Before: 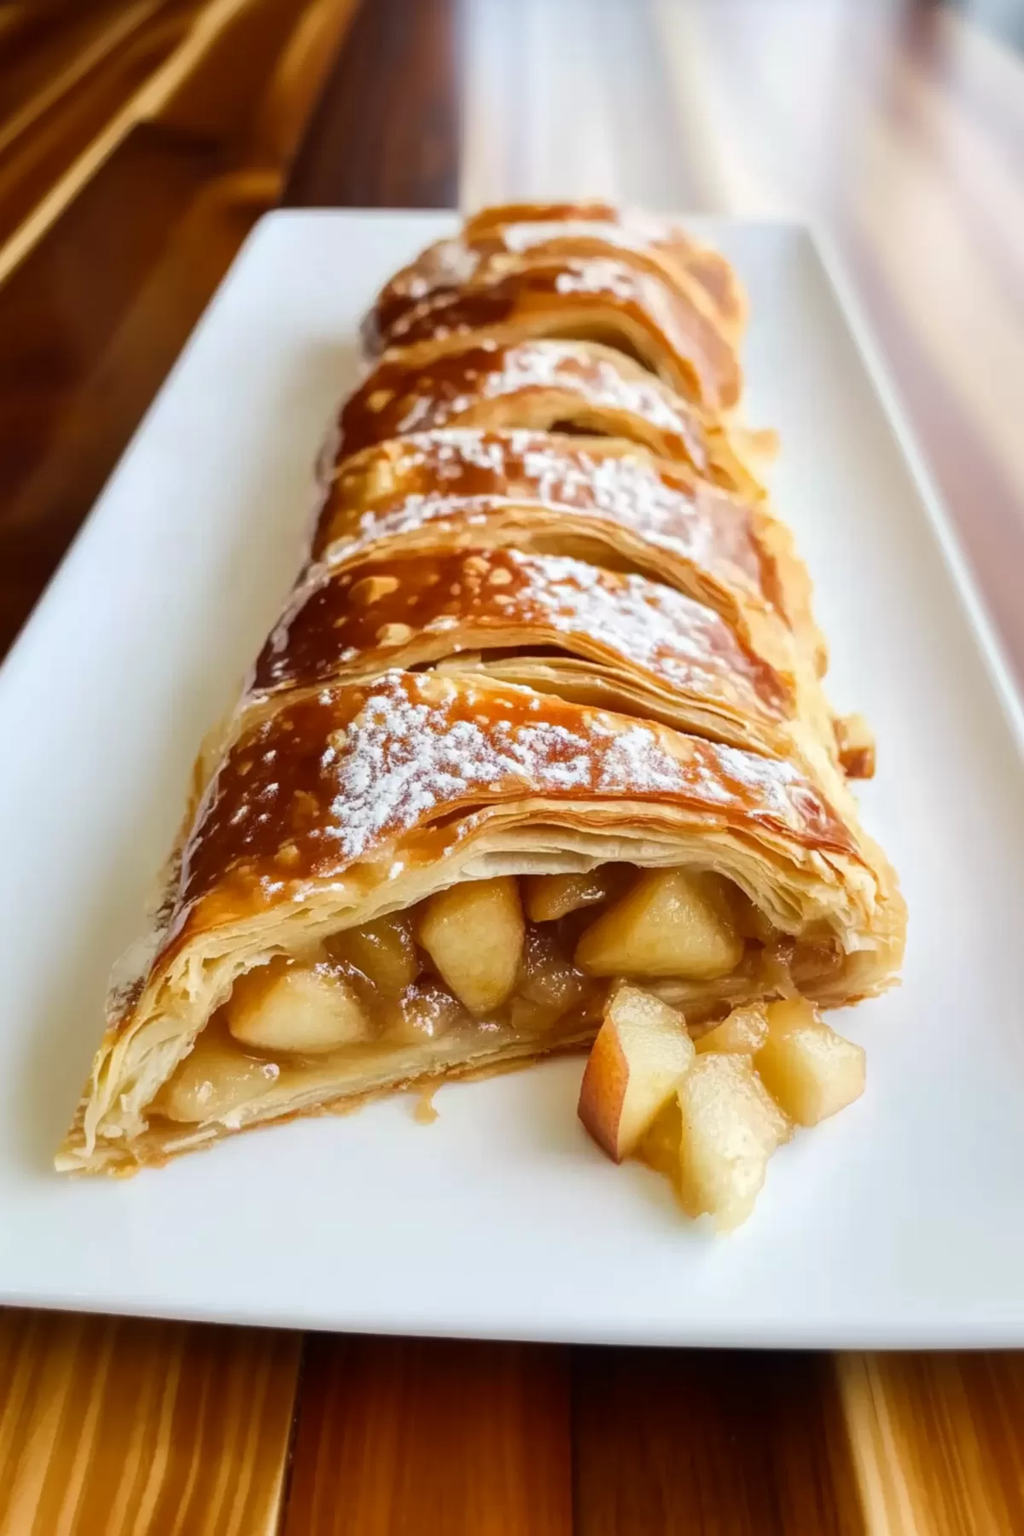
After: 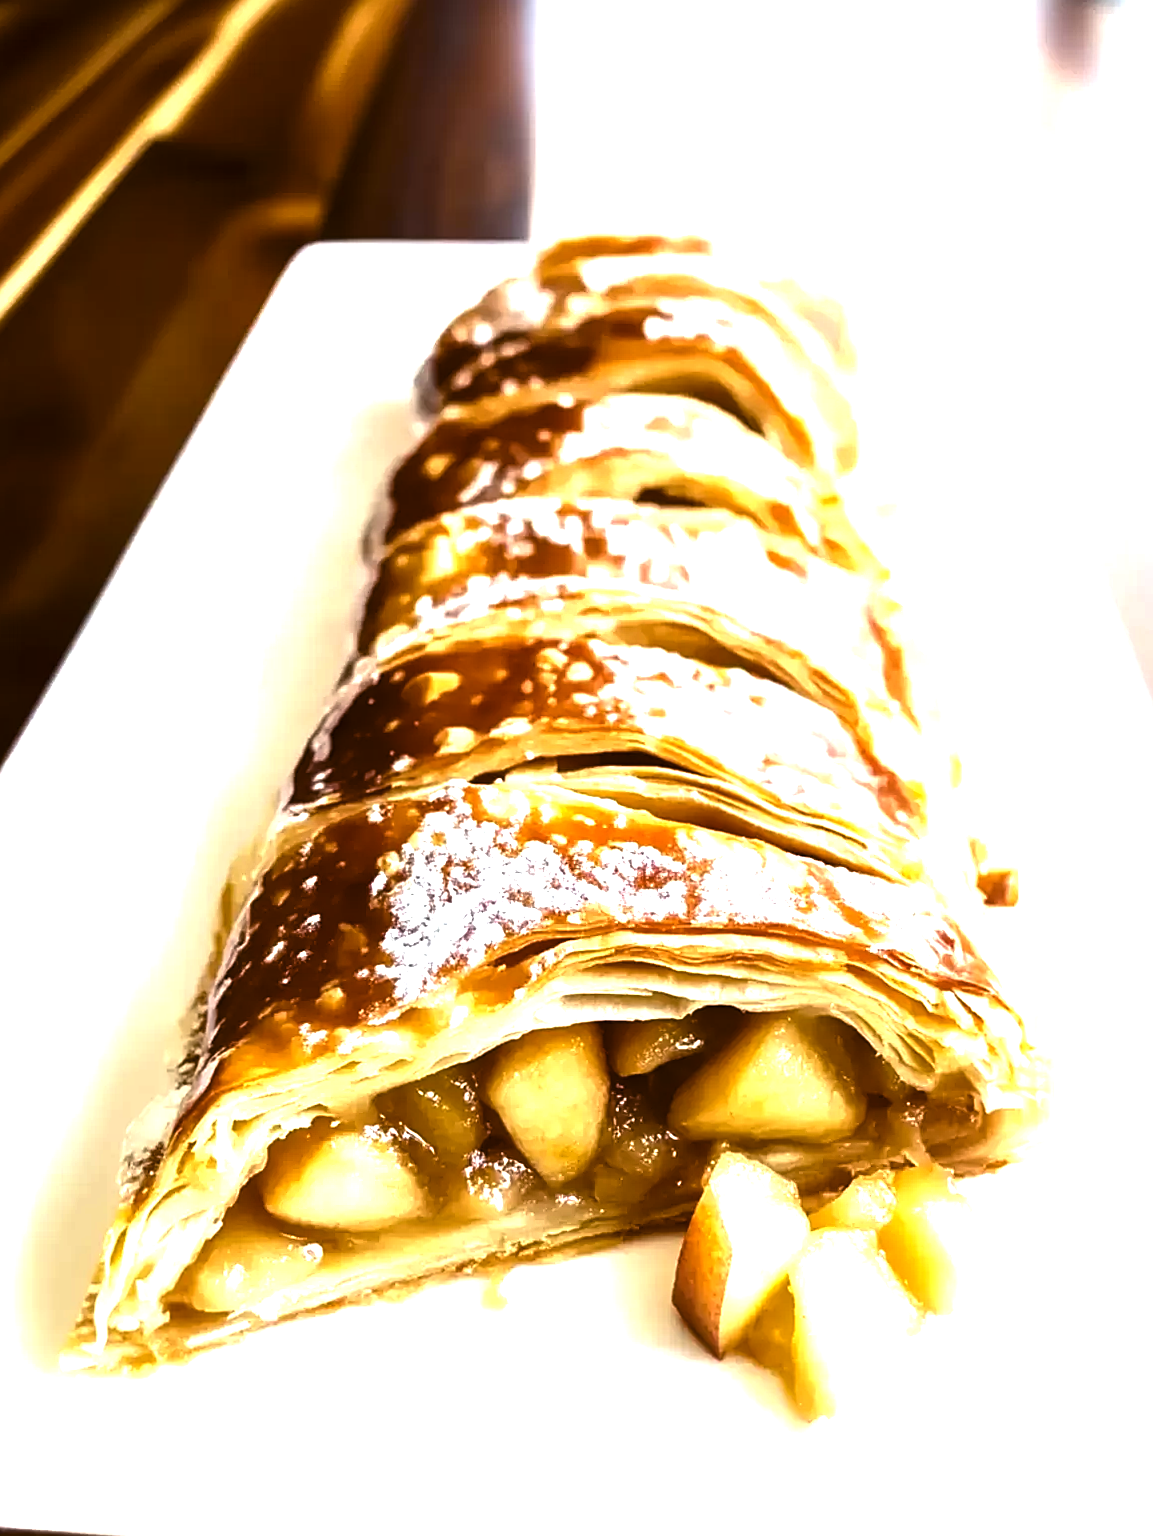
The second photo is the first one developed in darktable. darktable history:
color balance rgb: perceptual saturation grading › global saturation 35%, perceptual saturation grading › highlights -30%, perceptual saturation grading › shadows 35%, perceptual brilliance grading › global brilliance 3%, perceptual brilliance grading › highlights -3%, perceptual brilliance grading › shadows 3%
levels: levels [0, 0.618, 1]
white balance: emerald 1
sharpen: on, module defaults
crop and rotate: angle 0.2°, left 0.275%, right 3.127%, bottom 14.18%
exposure: black level correction 0, exposure 1.388 EV, compensate exposure bias true, compensate highlight preservation false
